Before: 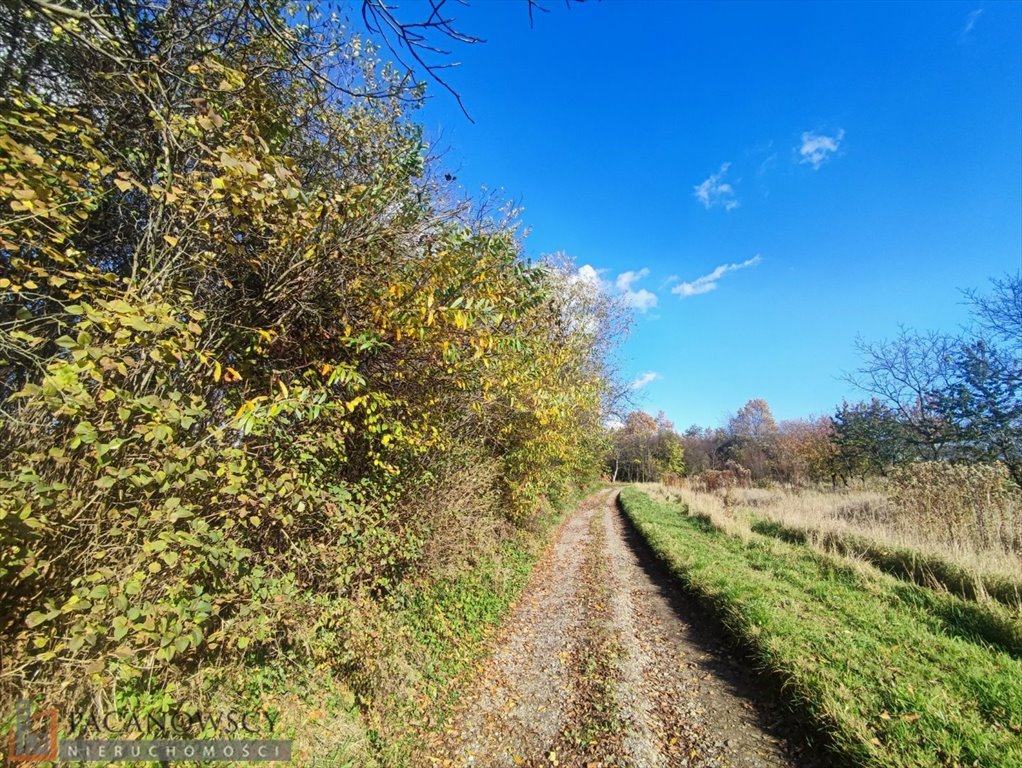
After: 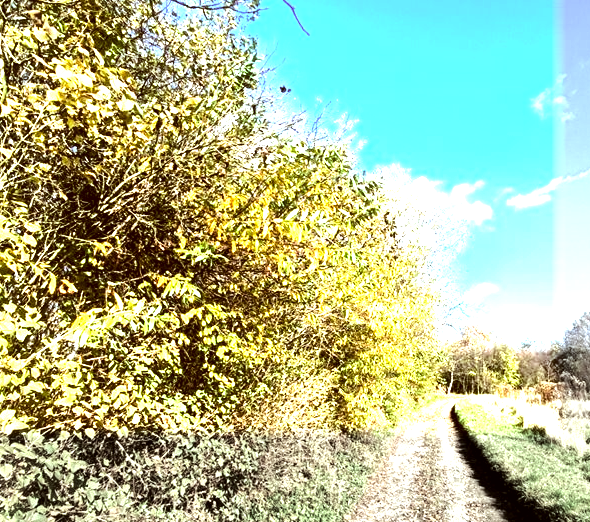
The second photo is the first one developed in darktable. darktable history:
crop: left 16.214%, top 11.483%, right 26.055%, bottom 20.53%
exposure: black level correction 0, exposure 0.86 EV, compensate highlight preservation false
vignetting: fall-off start 93.54%, fall-off radius 5.04%, center (-0.068, -0.308), automatic ratio true, width/height ratio 1.331, shape 0.043
color correction: highlights a* -5.38, highlights b* 9.8, shadows a* 9.55, shadows b* 24.94
levels: levels [0.062, 0.494, 0.925]
tone equalizer: -8 EV -1.08 EV, -7 EV -1.05 EV, -6 EV -0.83 EV, -5 EV -0.564 EV, -3 EV 0.605 EV, -2 EV 0.846 EV, -1 EV 1.01 EV, +0 EV 1.08 EV, edges refinement/feathering 500, mask exposure compensation -1.57 EV, preserve details no
contrast brightness saturation: saturation -0.064
